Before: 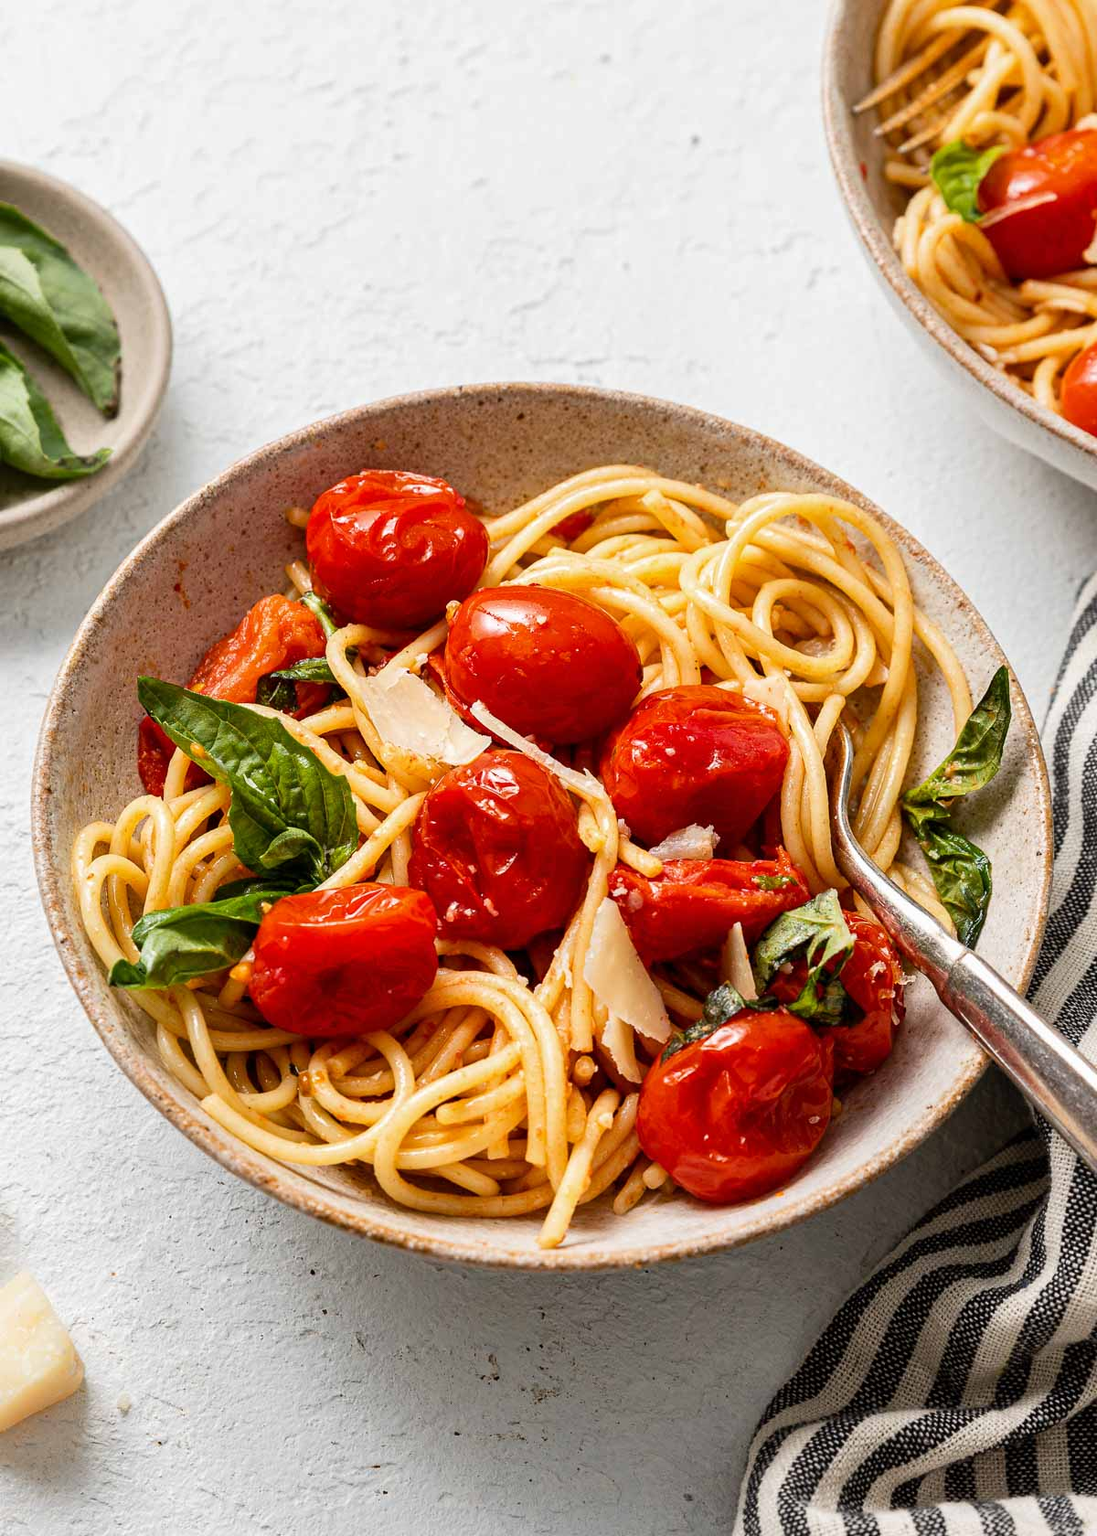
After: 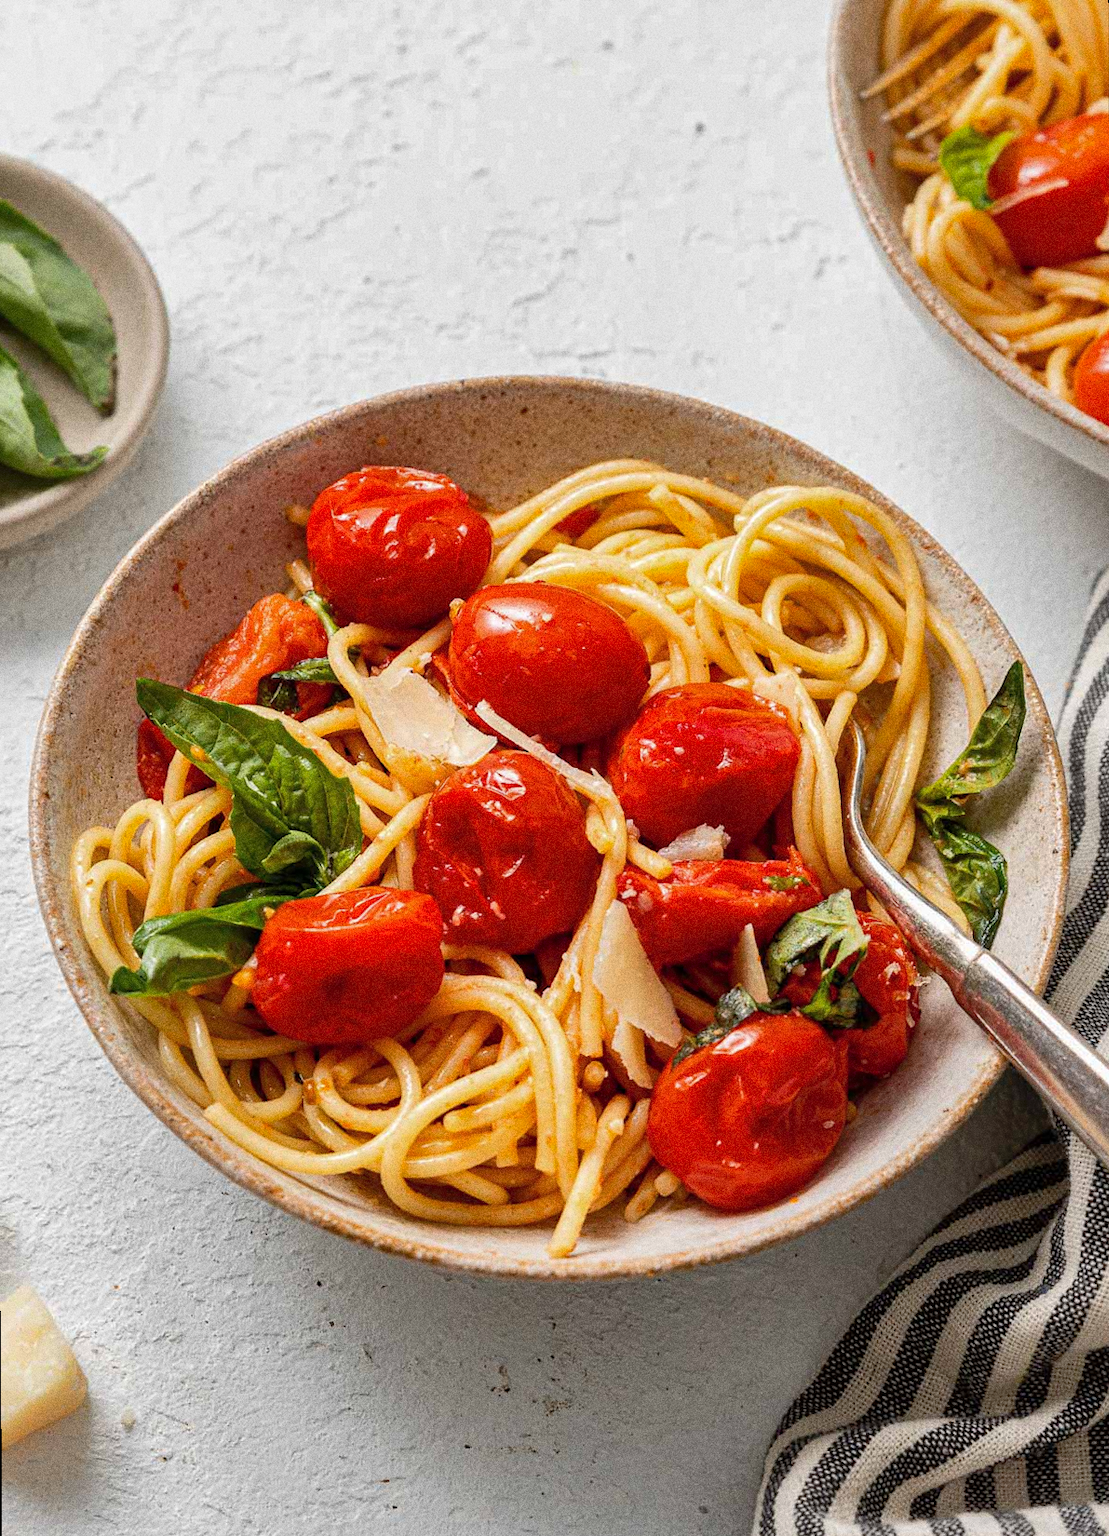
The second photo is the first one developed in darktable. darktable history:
rotate and perspective: rotation -0.45°, automatic cropping original format, crop left 0.008, crop right 0.992, crop top 0.012, crop bottom 0.988
shadows and highlights: on, module defaults
grain: coarseness 0.09 ISO, strength 40%
